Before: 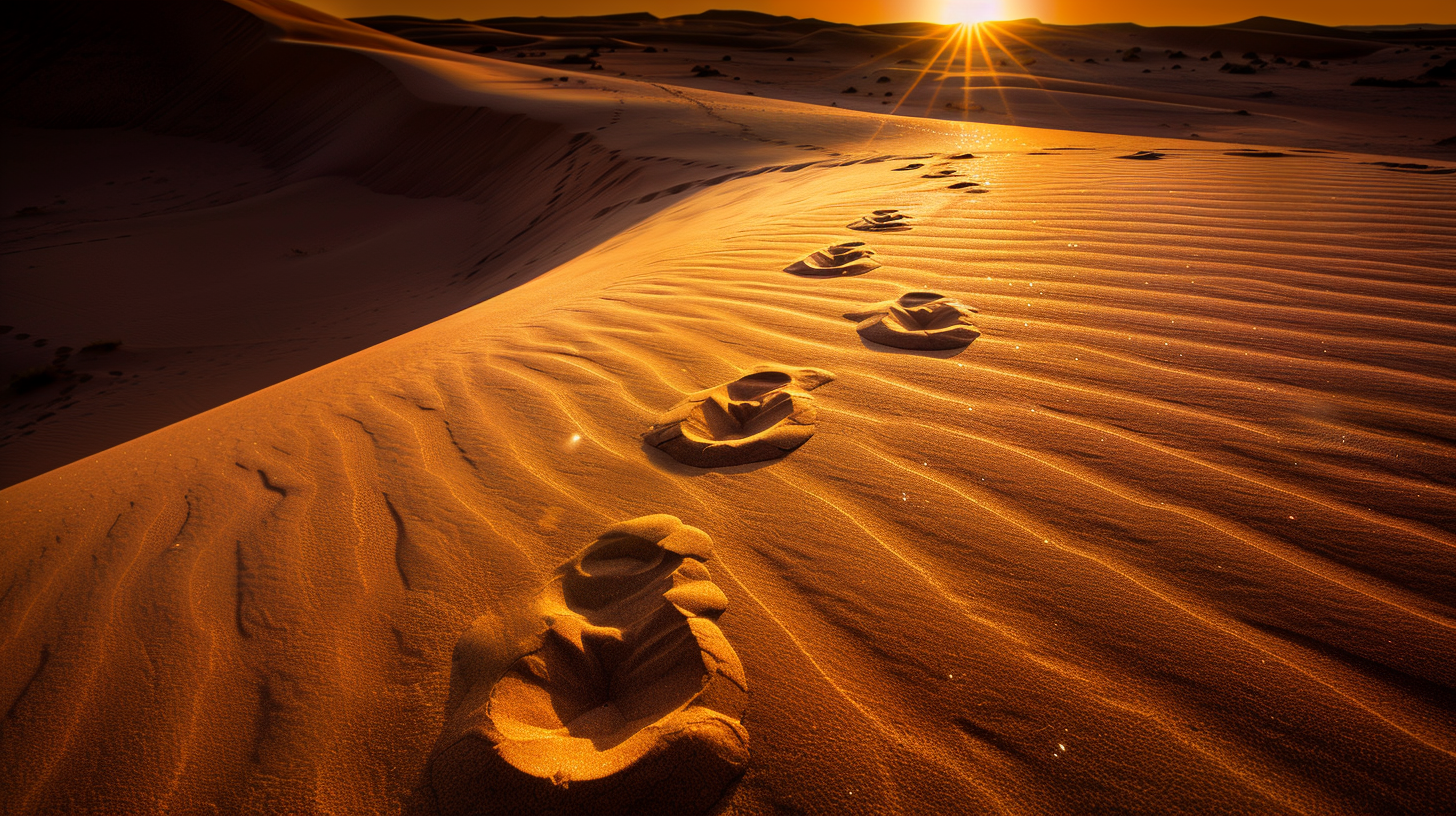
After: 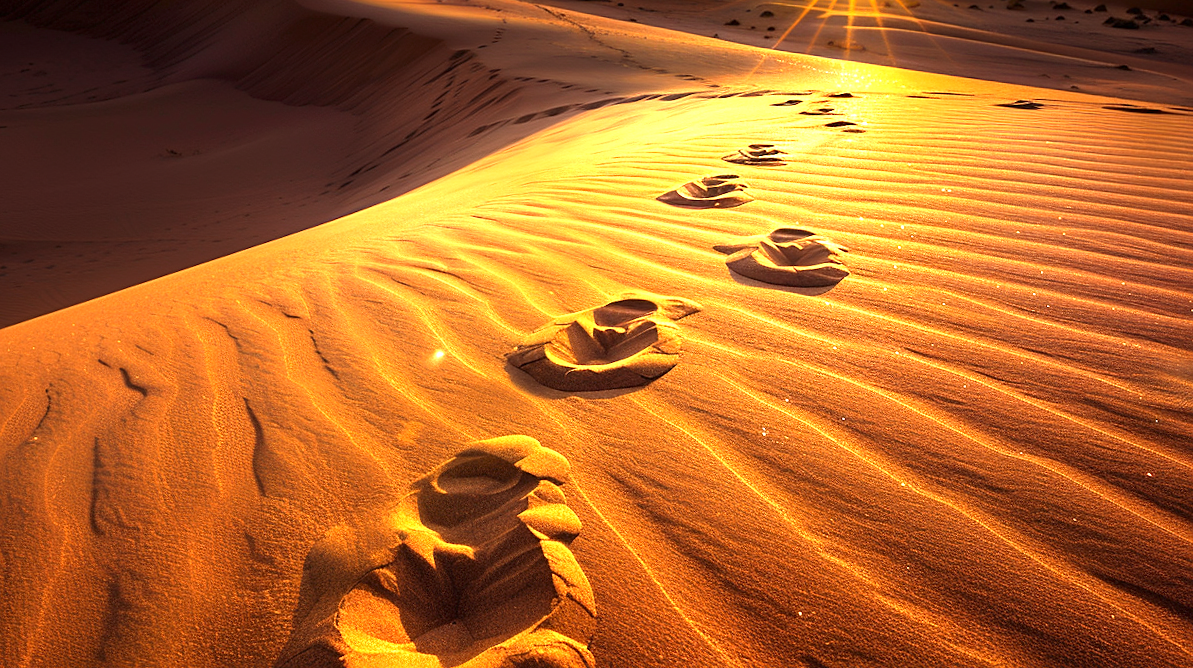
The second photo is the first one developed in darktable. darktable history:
exposure: exposure 1.15 EV, compensate highlight preservation false
crop and rotate: angle -3.27°, left 5.211%, top 5.211%, right 4.607%, bottom 4.607%
sharpen: radius 1.864, amount 0.398, threshold 1.271
